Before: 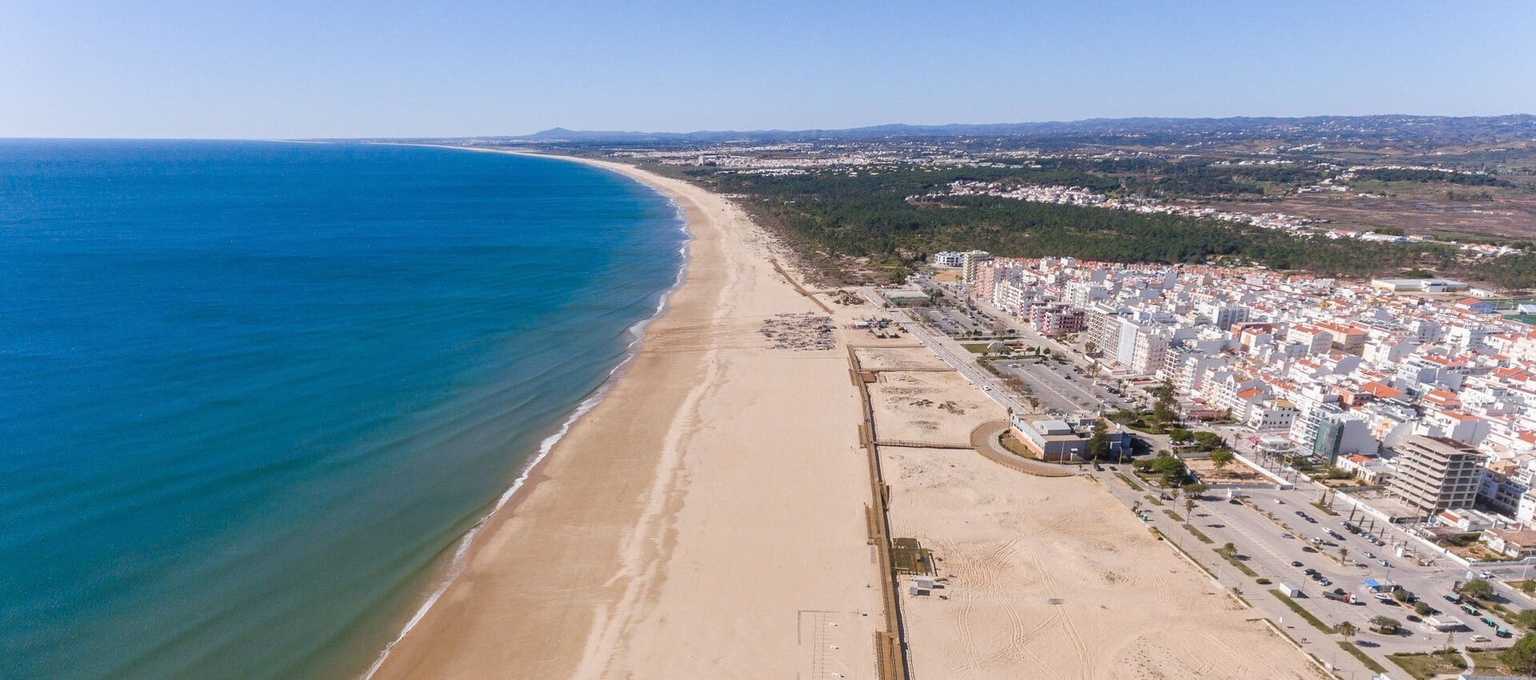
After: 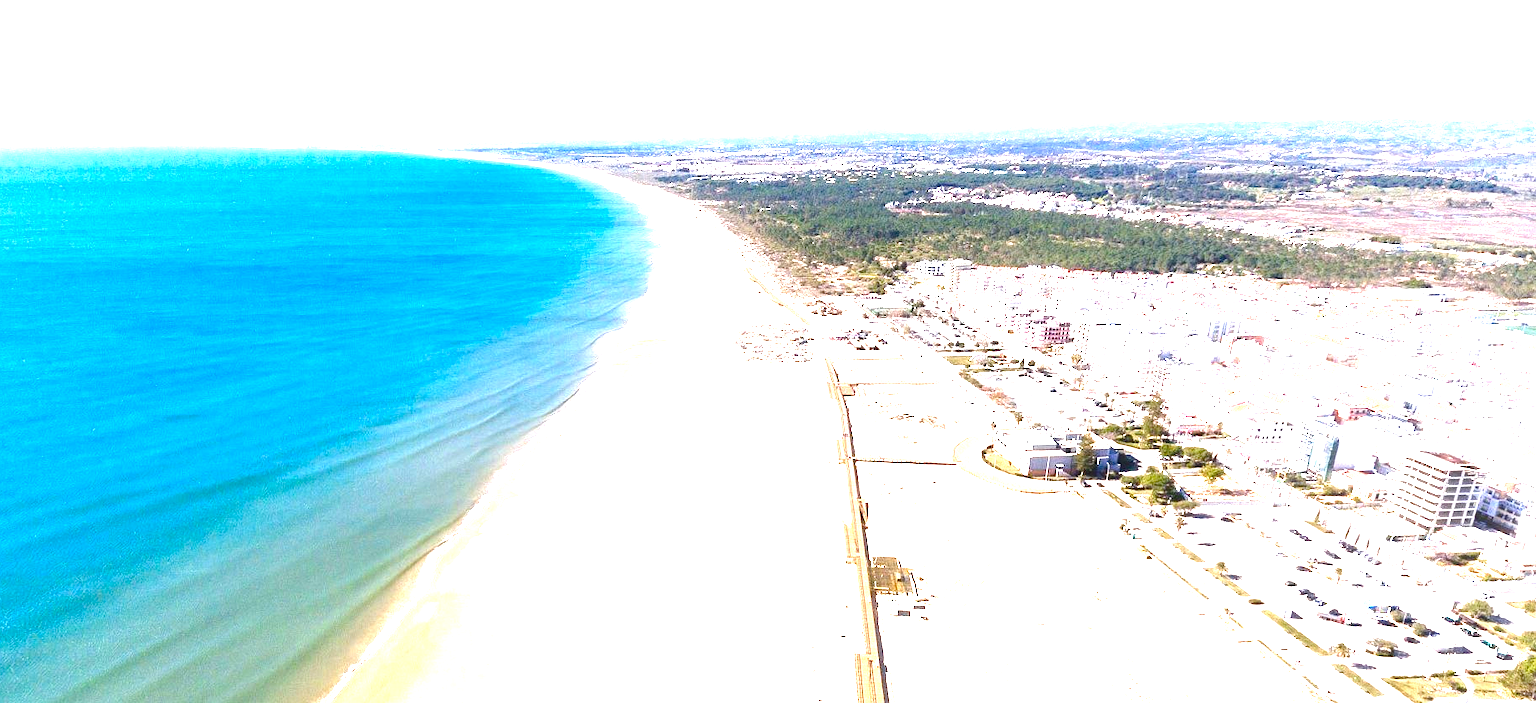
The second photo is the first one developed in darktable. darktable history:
crop and rotate: left 3.33%
color balance rgb: perceptual saturation grading › global saturation 20%, perceptual saturation grading › highlights -25.508%, perceptual saturation grading › shadows 49.625%, perceptual brilliance grading › highlights 13.373%, perceptual brilliance grading › mid-tones 8.948%, perceptual brilliance grading › shadows -17.213%
exposure: black level correction 0, exposure 1.9 EV, compensate exposure bias true, compensate highlight preservation false
